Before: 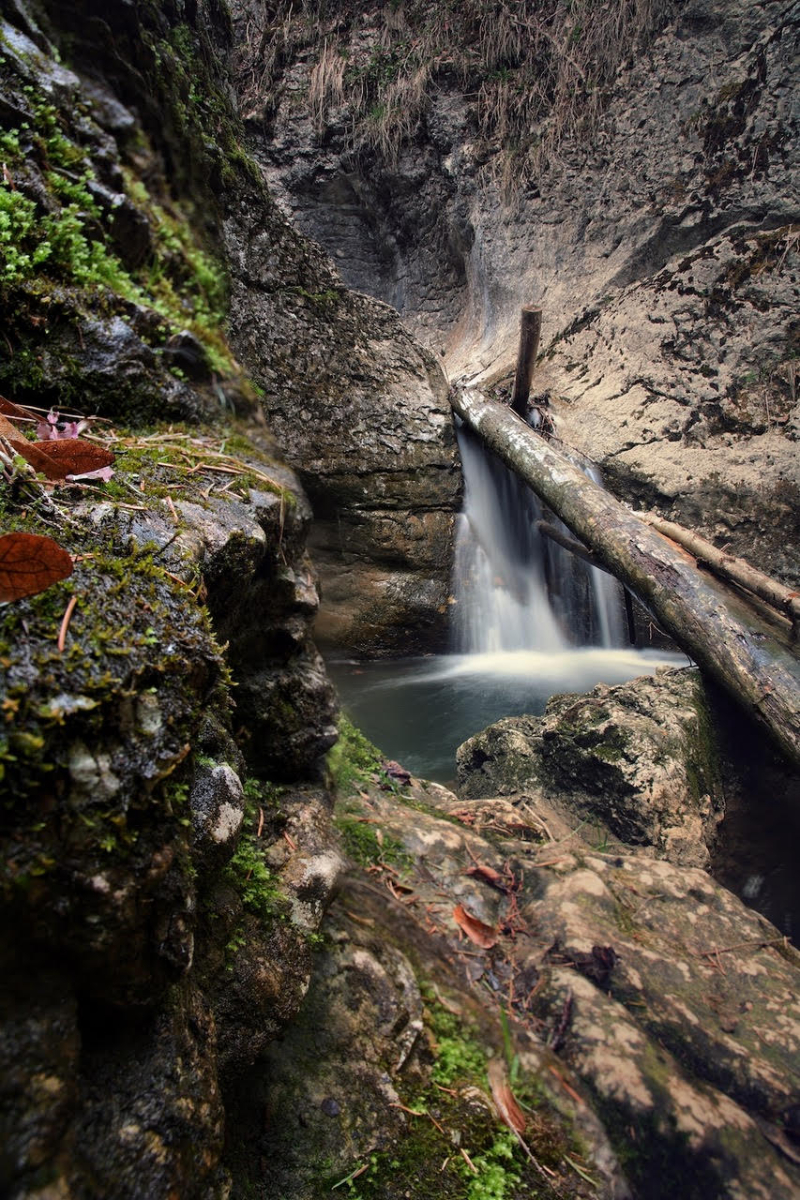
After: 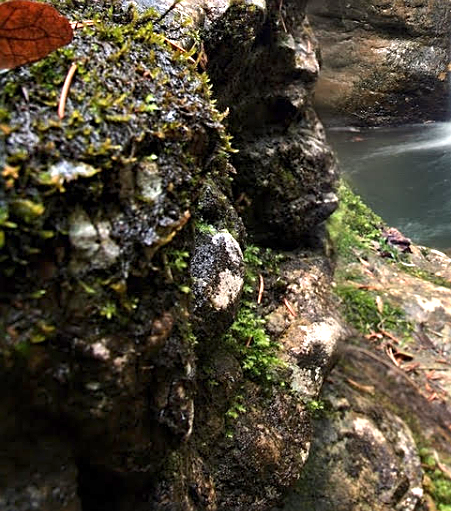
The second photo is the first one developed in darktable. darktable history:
sharpen: on, module defaults
crop: top 44.483%, right 43.593%, bottom 12.892%
exposure: exposure 1 EV, compensate highlight preservation false
